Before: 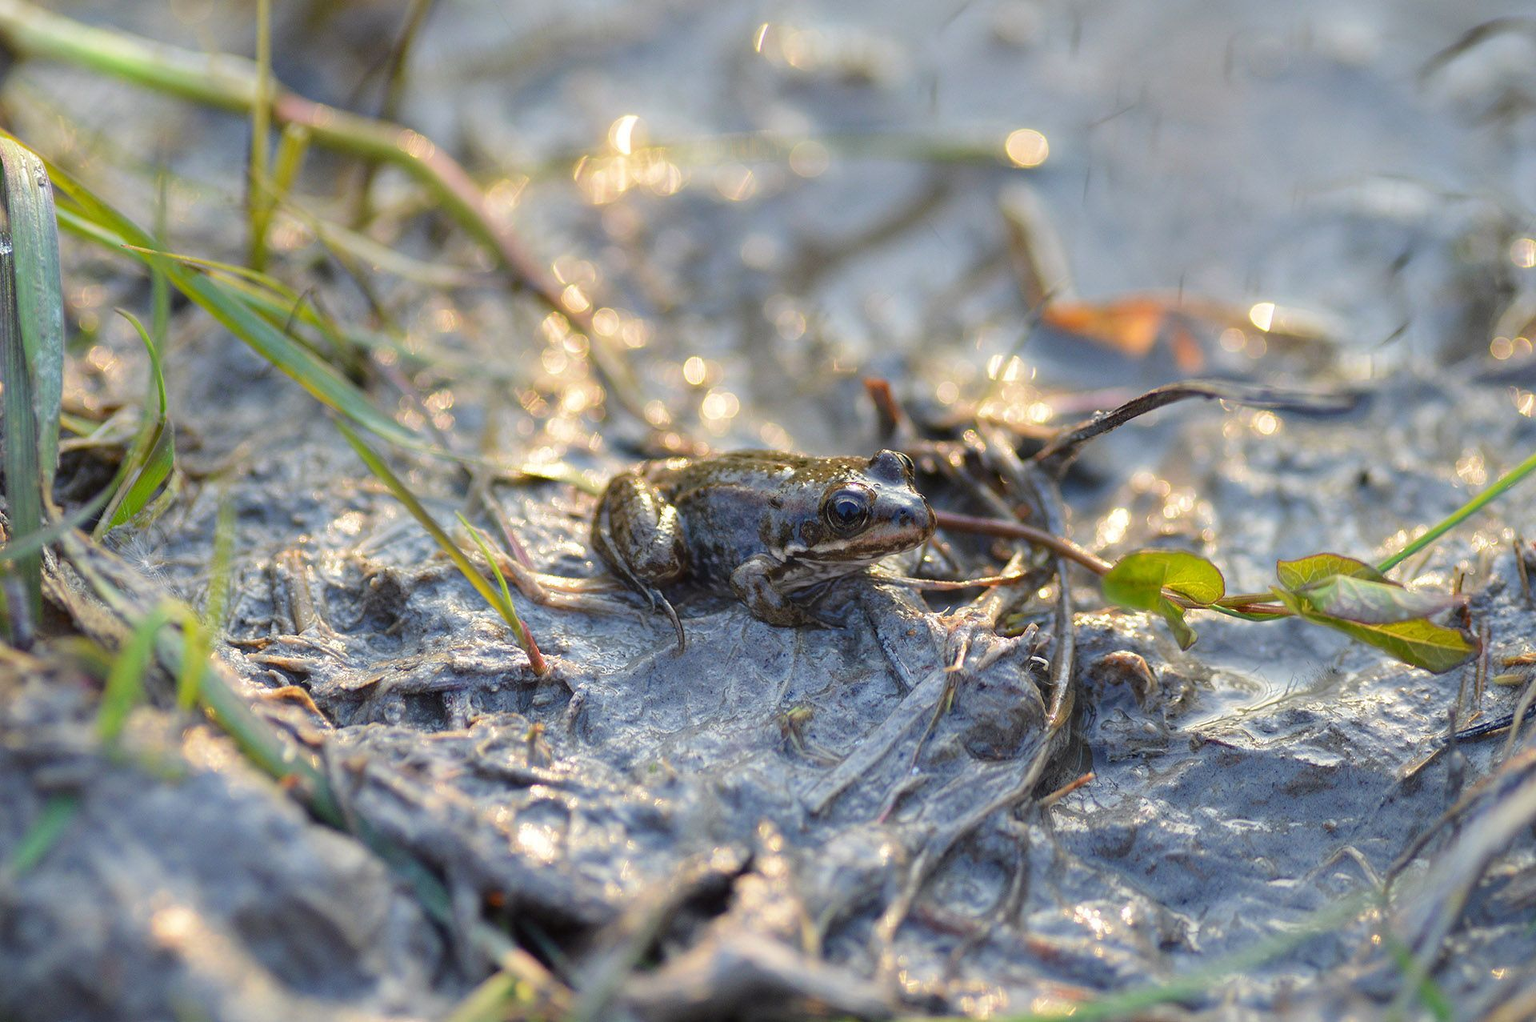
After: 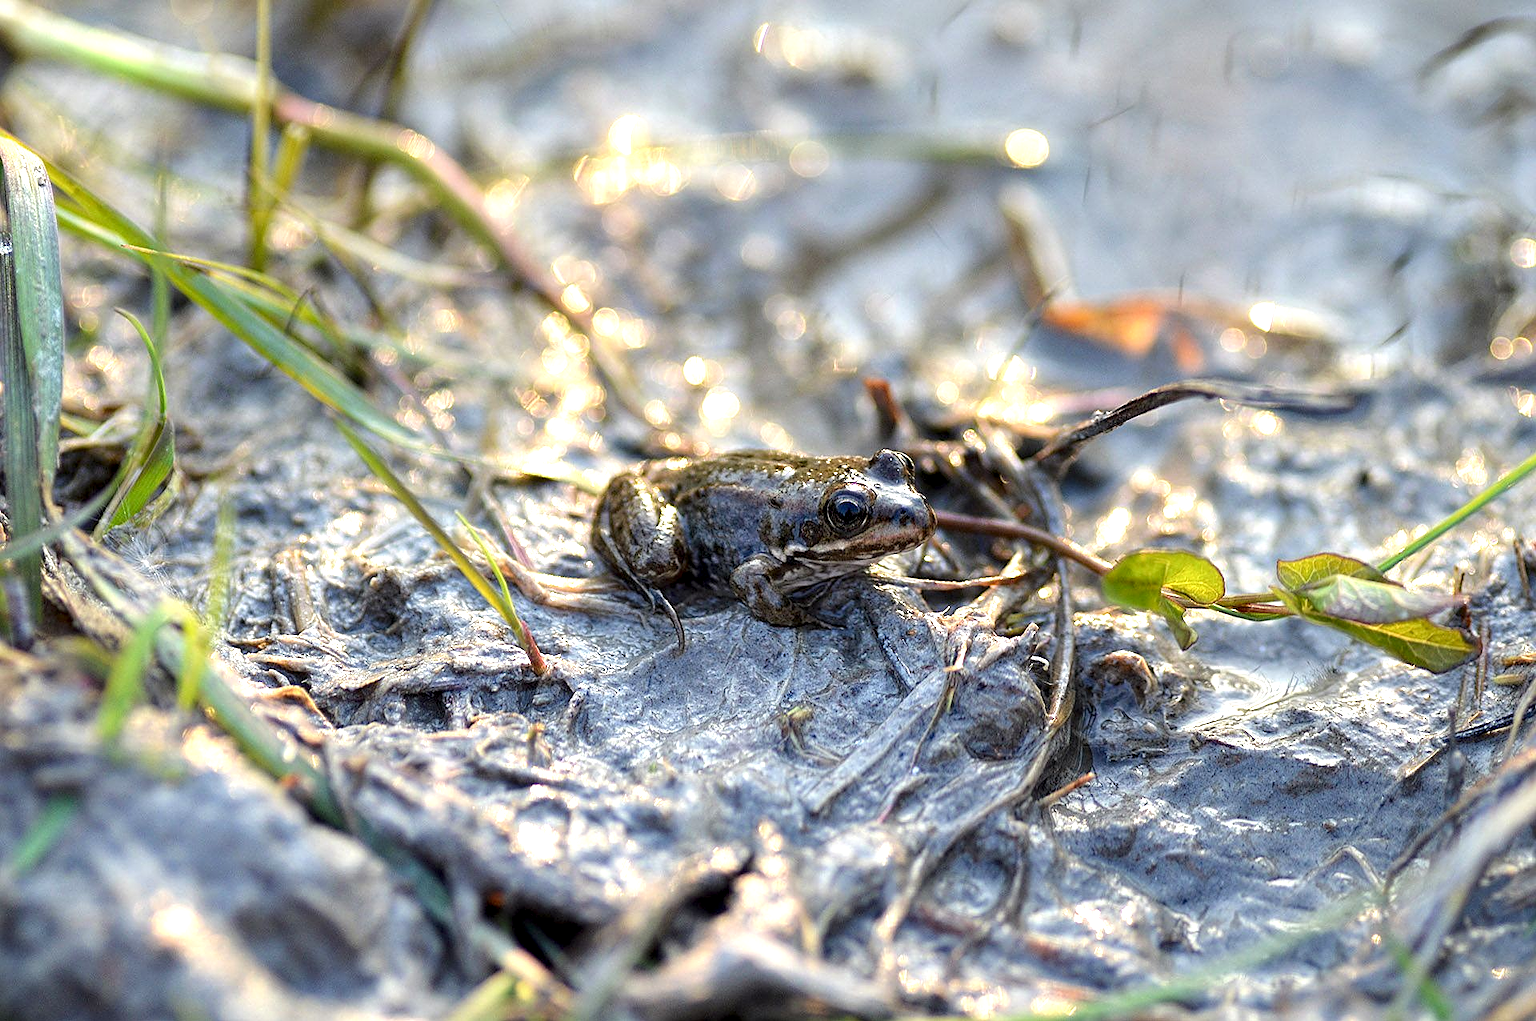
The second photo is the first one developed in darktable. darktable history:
local contrast: highlights 137%, shadows 142%, detail 138%, midtone range 0.258
sharpen: on, module defaults
exposure: exposure 0.48 EV, compensate highlight preservation false
